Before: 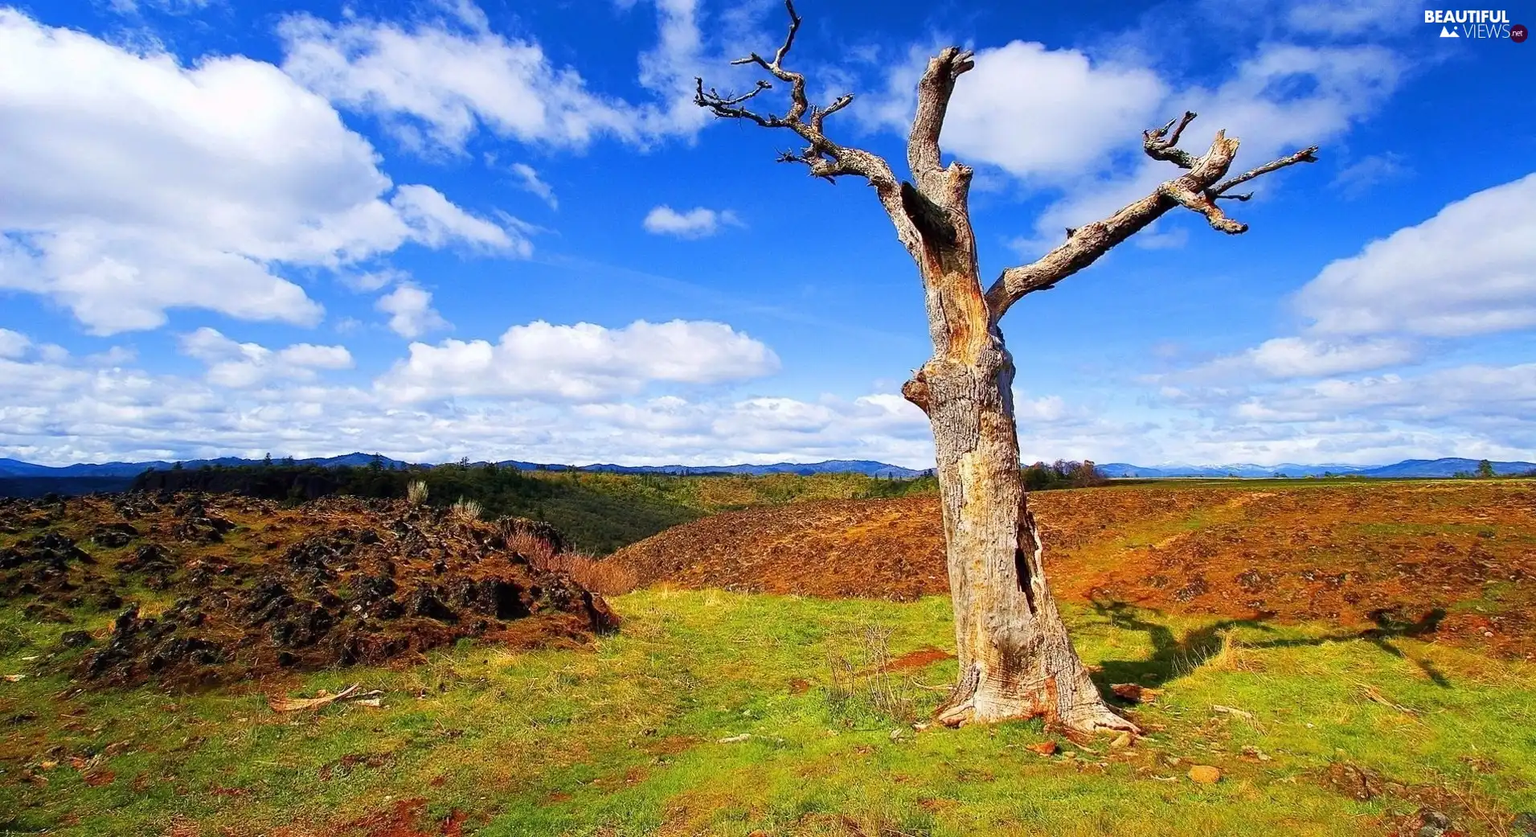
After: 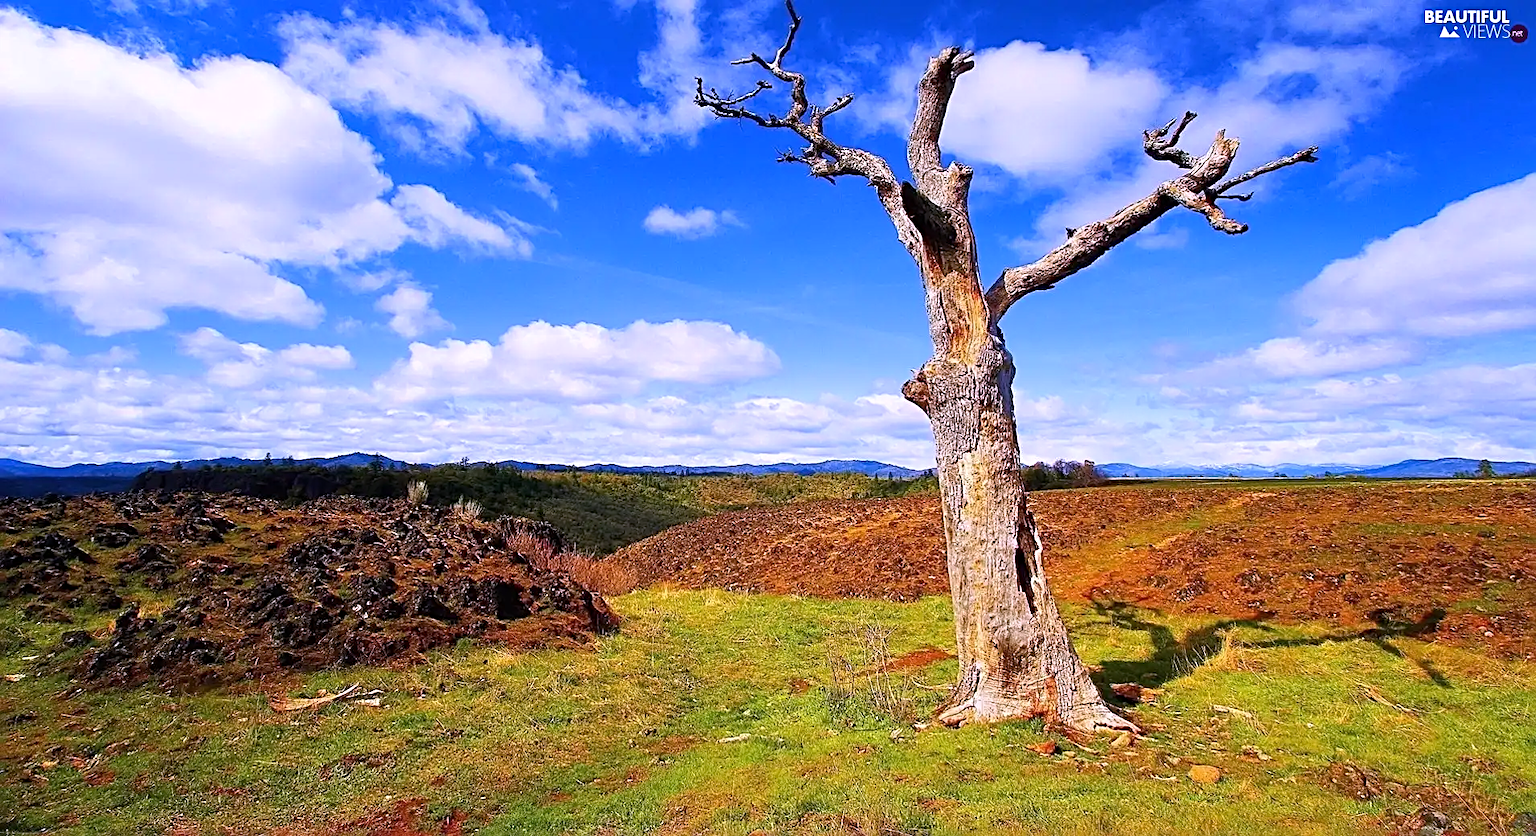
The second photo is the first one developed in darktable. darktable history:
exposure: exposure -0.048 EV, compensate highlight preservation false
white balance: red 1.042, blue 1.17
shadows and highlights: shadows 4.1, highlights -17.6, soften with gaussian
sharpen: radius 3.119
